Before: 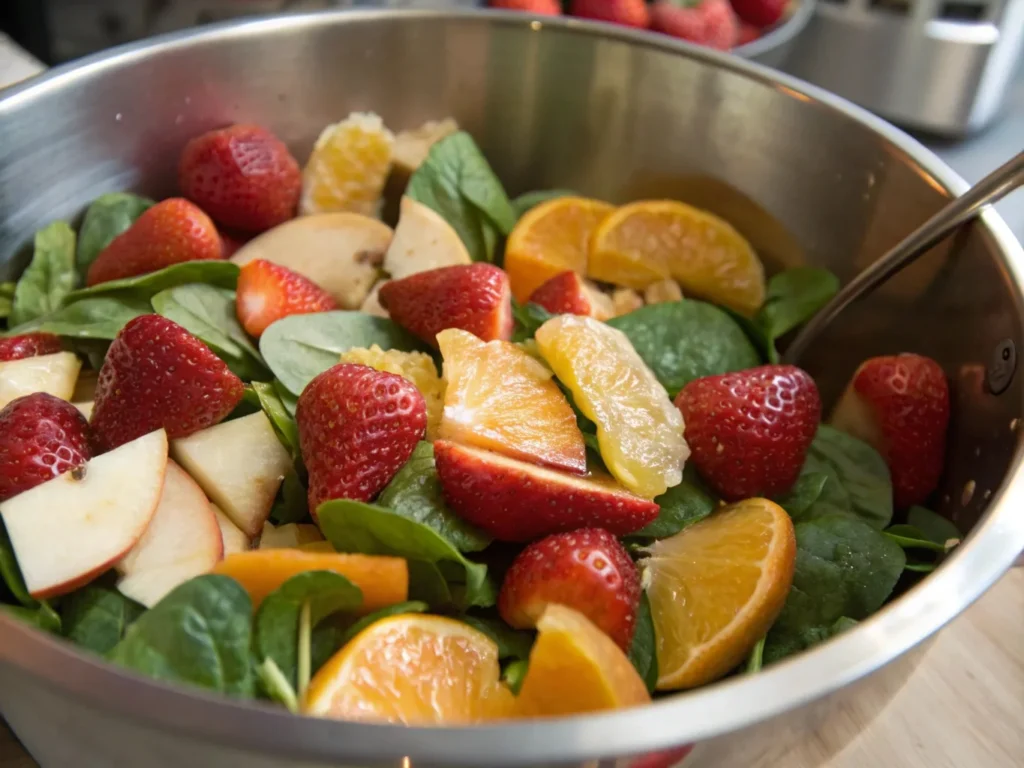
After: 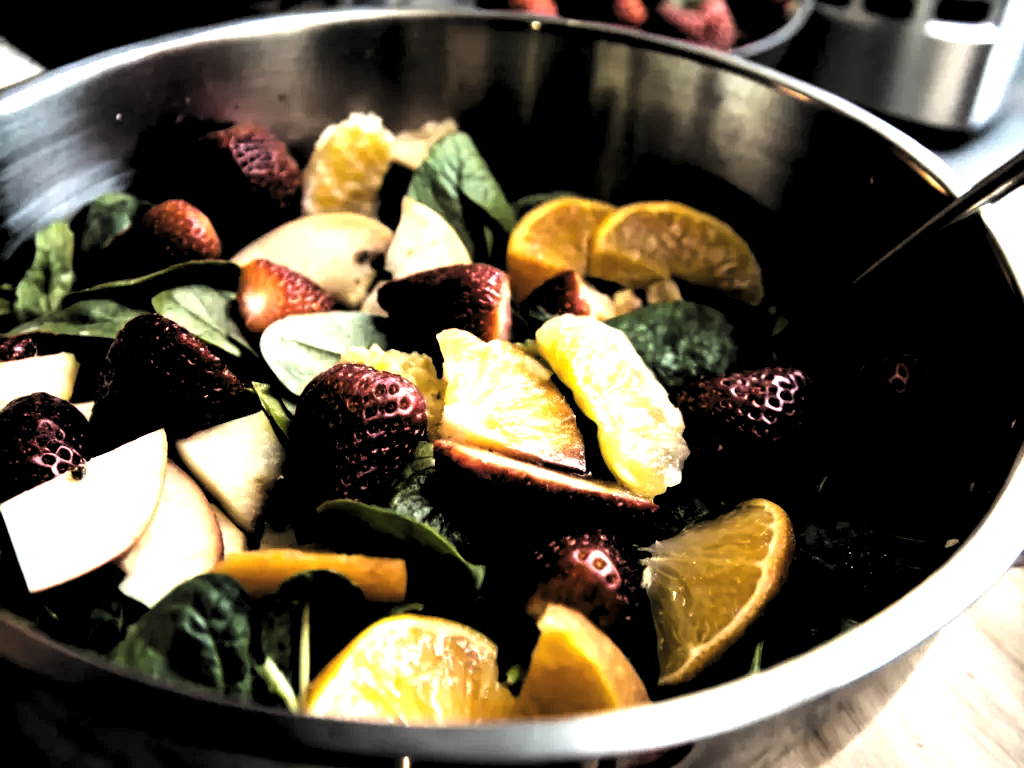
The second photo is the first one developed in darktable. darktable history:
levels: levels [0.514, 0.759, 1]
exposure: exposure 1.16 EV, compensate exposure bias true, compensate highlight preservation false
